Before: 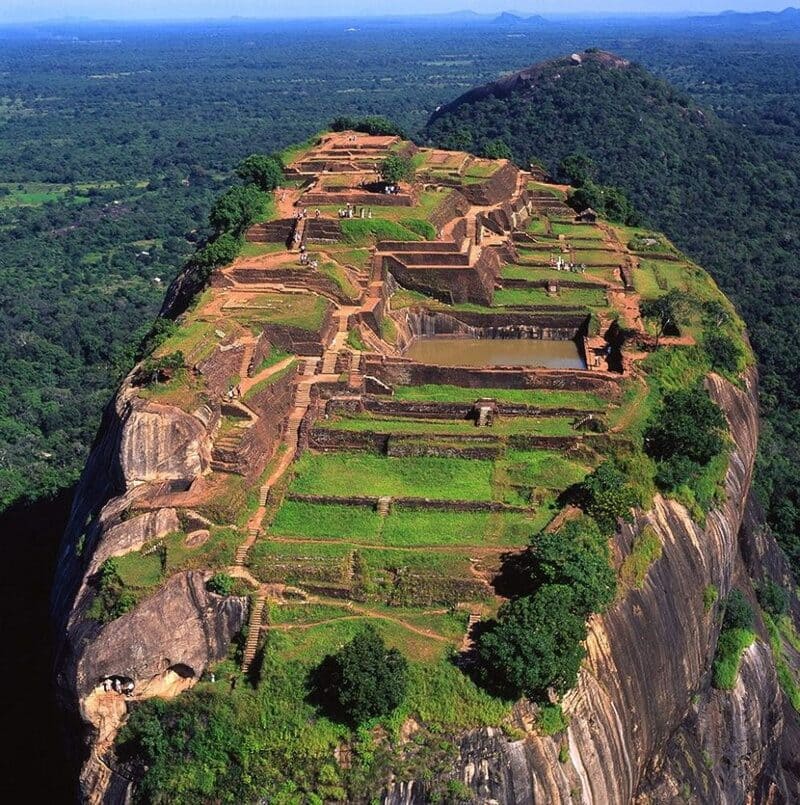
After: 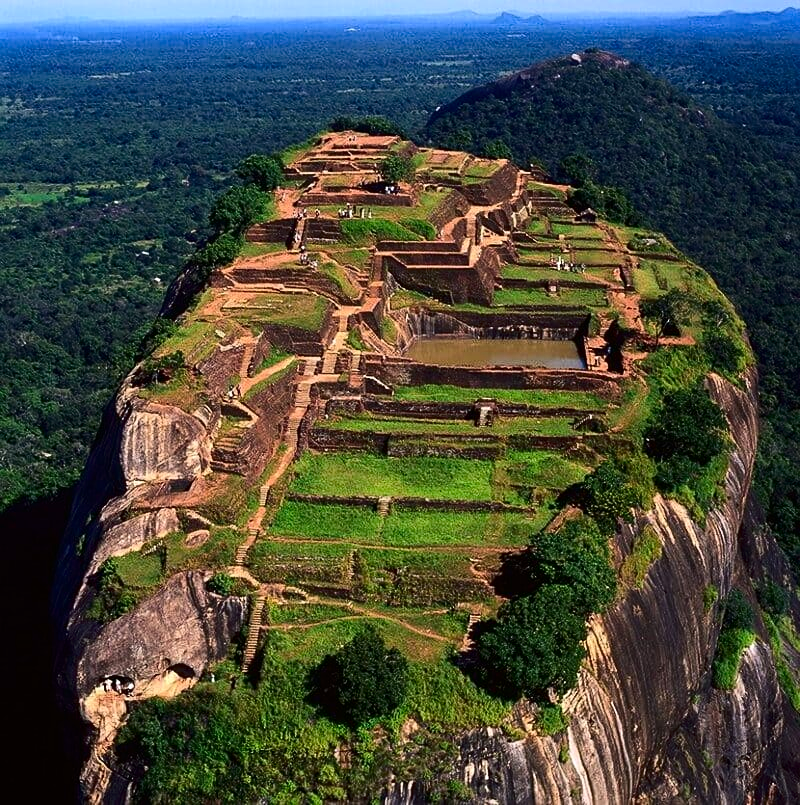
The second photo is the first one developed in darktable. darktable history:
sharpen: amount 0.207
contrast brightness saturation: contrast 0.203, brightness -0.111, saturation 0.103
